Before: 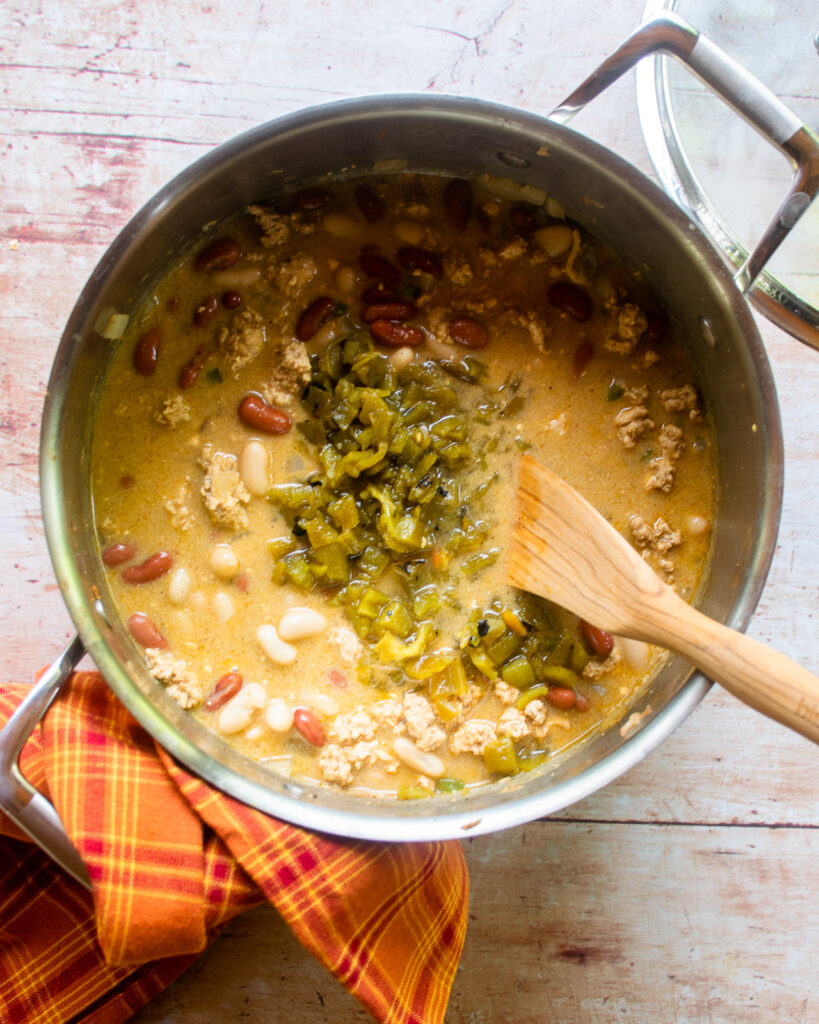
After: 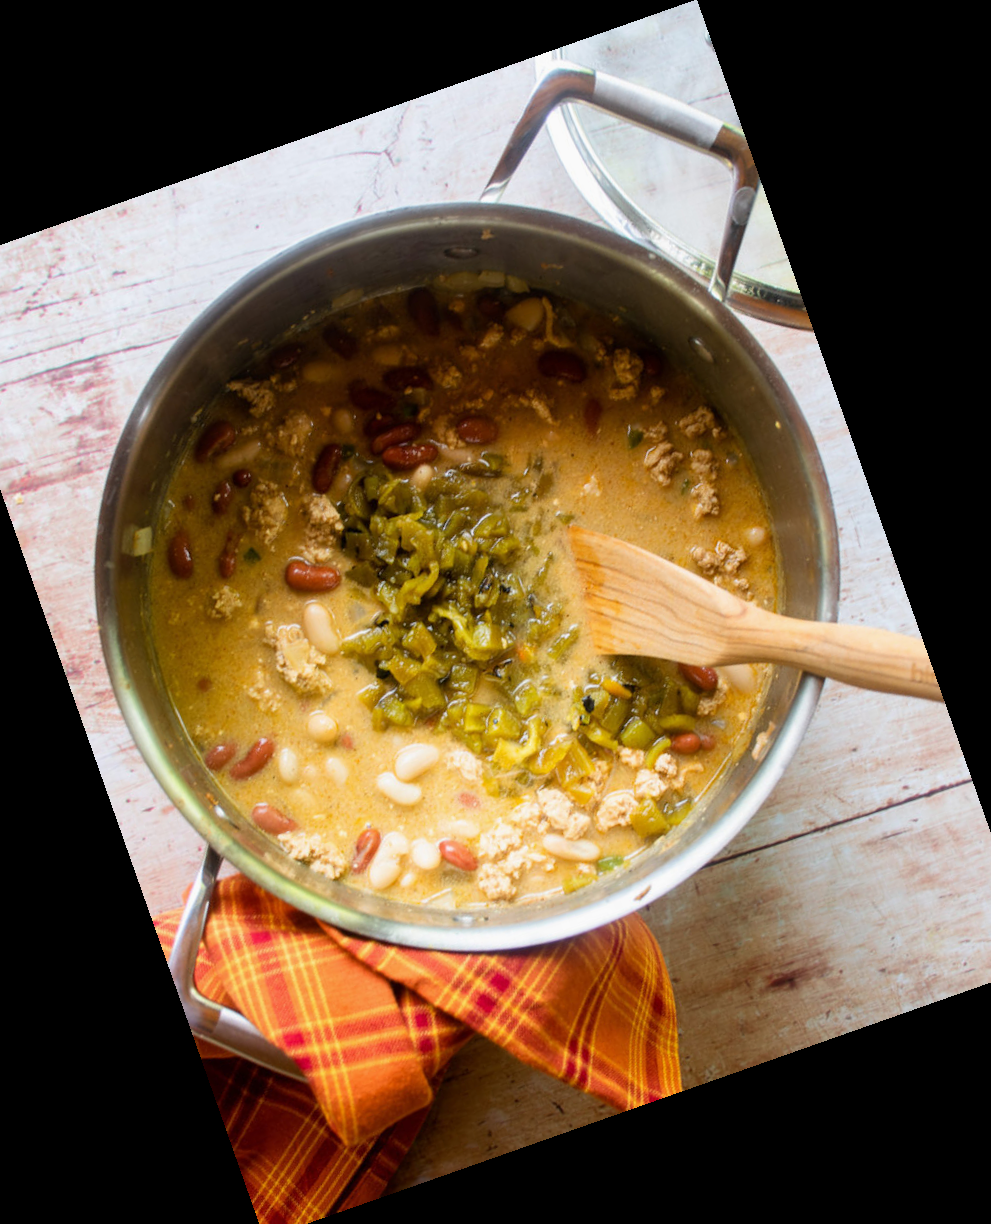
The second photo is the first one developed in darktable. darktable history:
exposure: exposure -0.064 EV, compensate highlight preservation false
crop and rotate: angle 19.43°, left 6.812%, right 4.125%, bottom 1.087%
